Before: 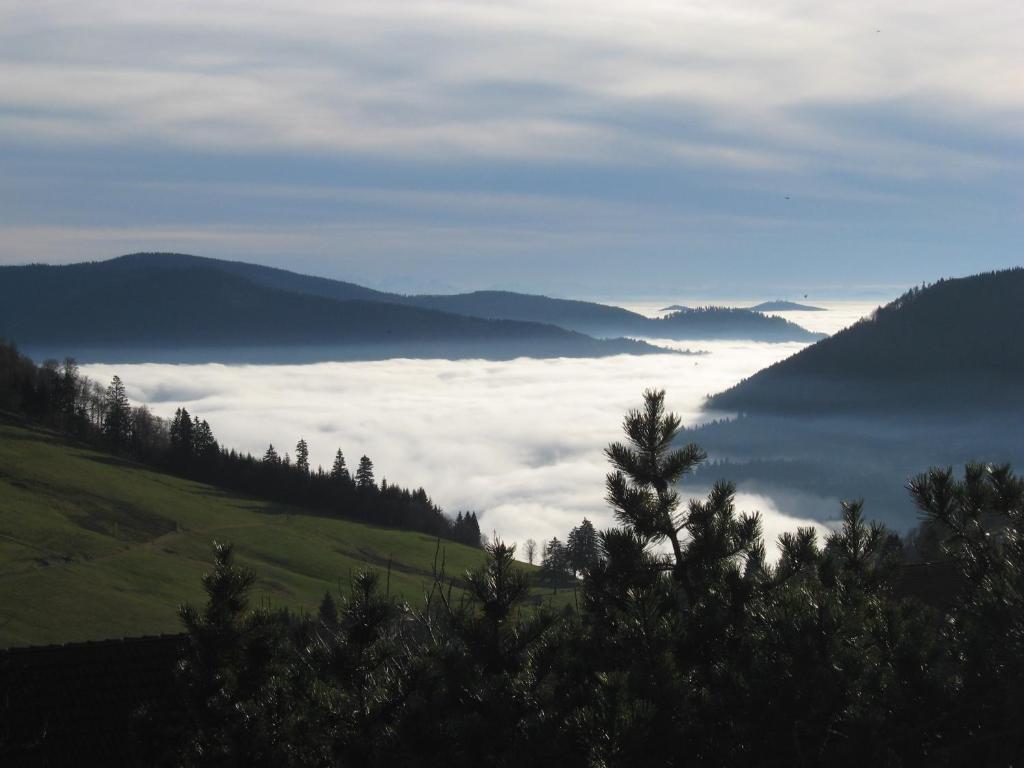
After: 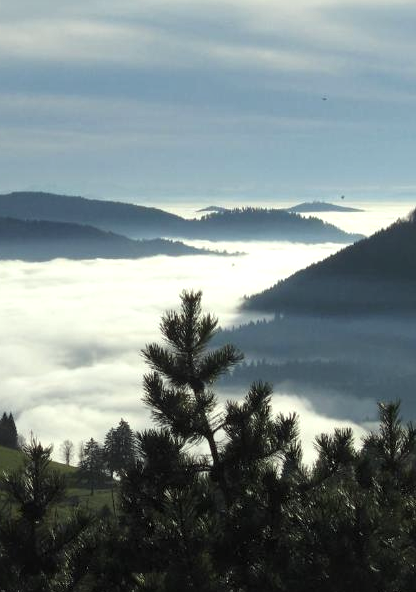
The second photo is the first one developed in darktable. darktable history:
exposure: exposure 0.202 EV, compensate exposure bias true, compensate highlight preservation false
crop: left 45.288%, top 12.987%, right 14.026%, bottom 9.889%
contrast brightness saturation: saturation -0.051
color correction: highlights a* -4.77, highlights b* 5.05, saturation 0.943
local contrast: mode bilateral grid, contrast 20, coarseness 50, detail 132%, midtone range 0.2
